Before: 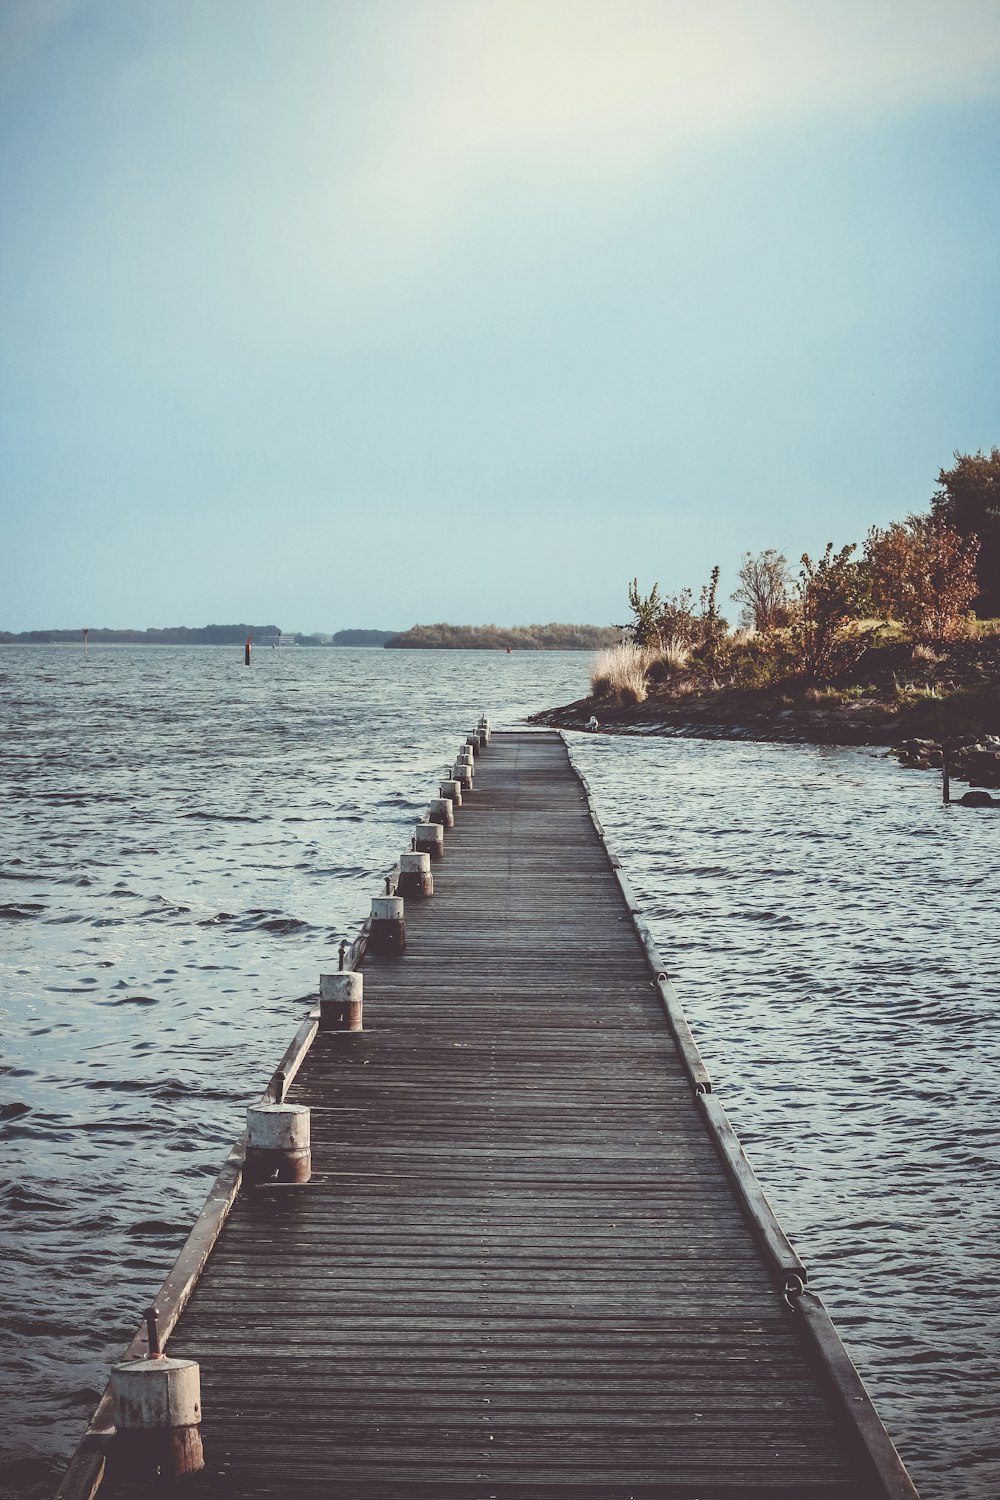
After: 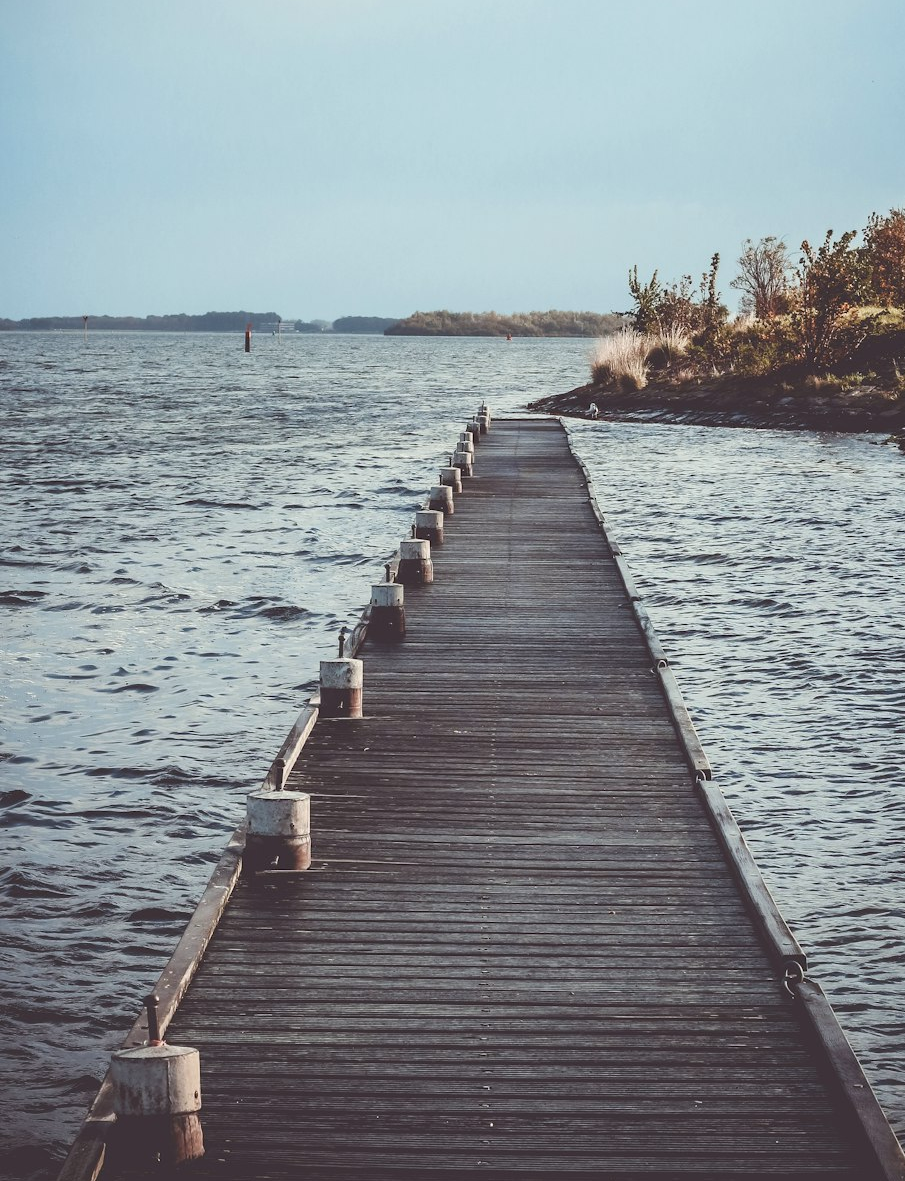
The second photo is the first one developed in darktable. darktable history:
crop: top 20.916%, right 9.437%, bottom 0.316%
white balance: red 1.004, blue 1.024
